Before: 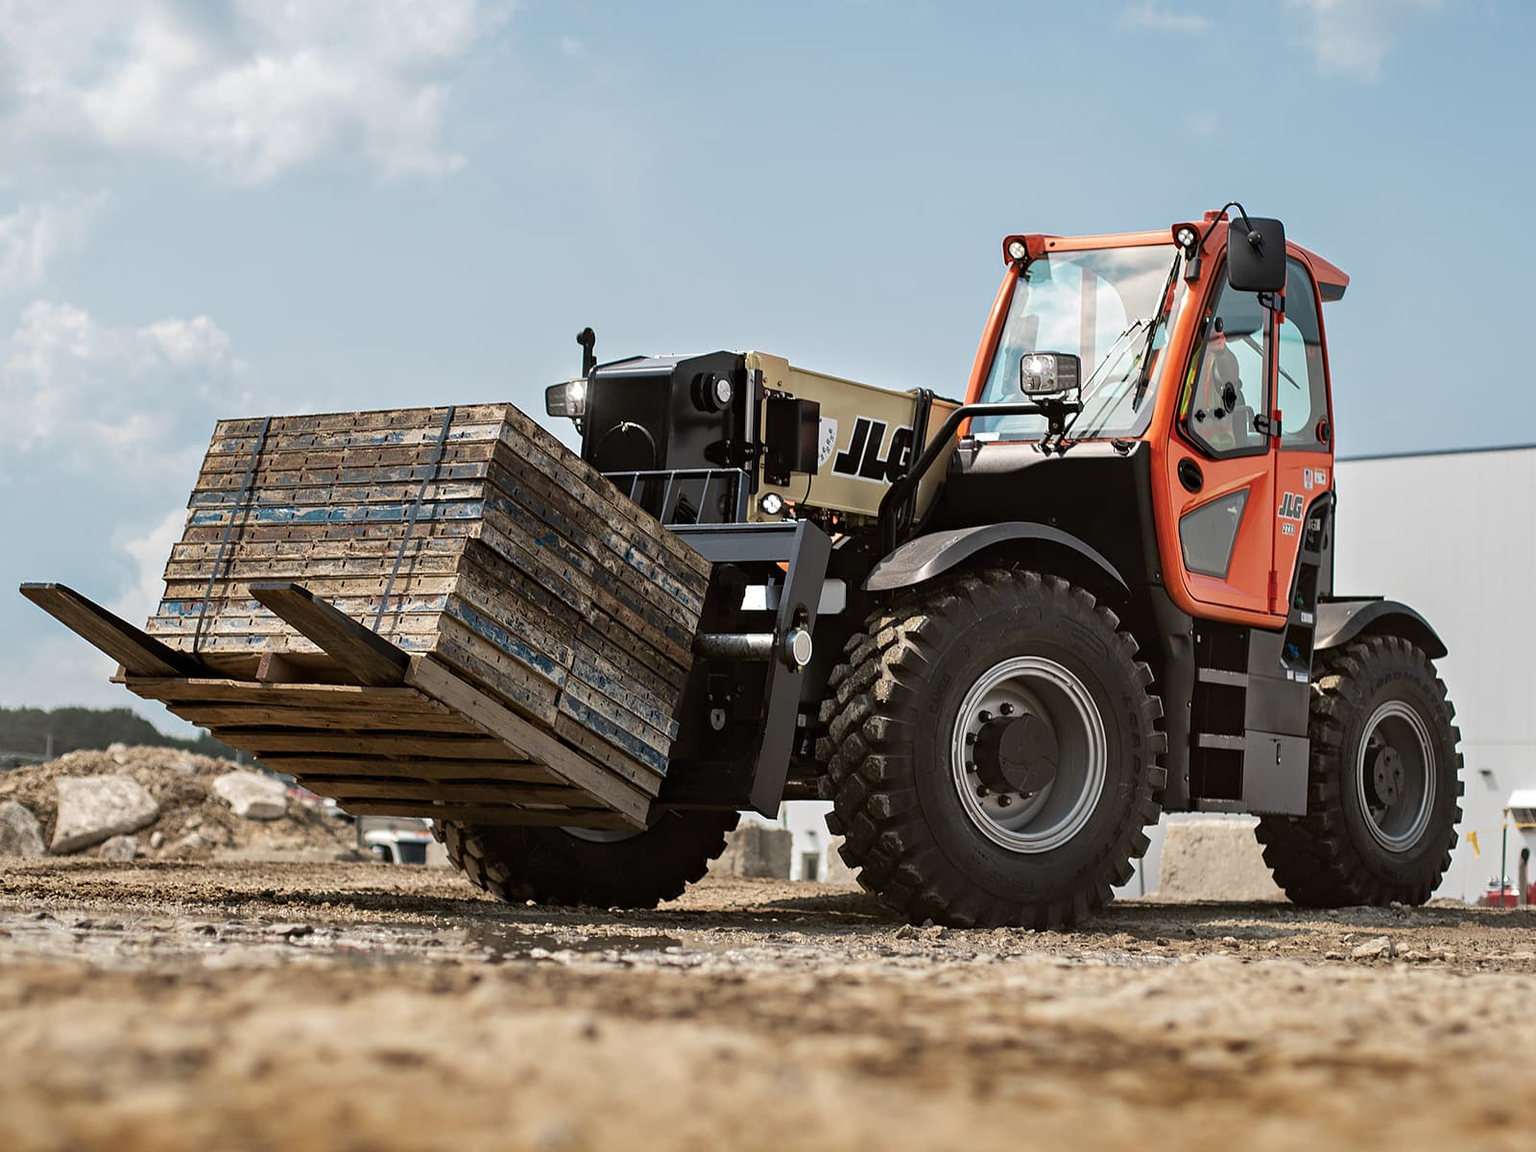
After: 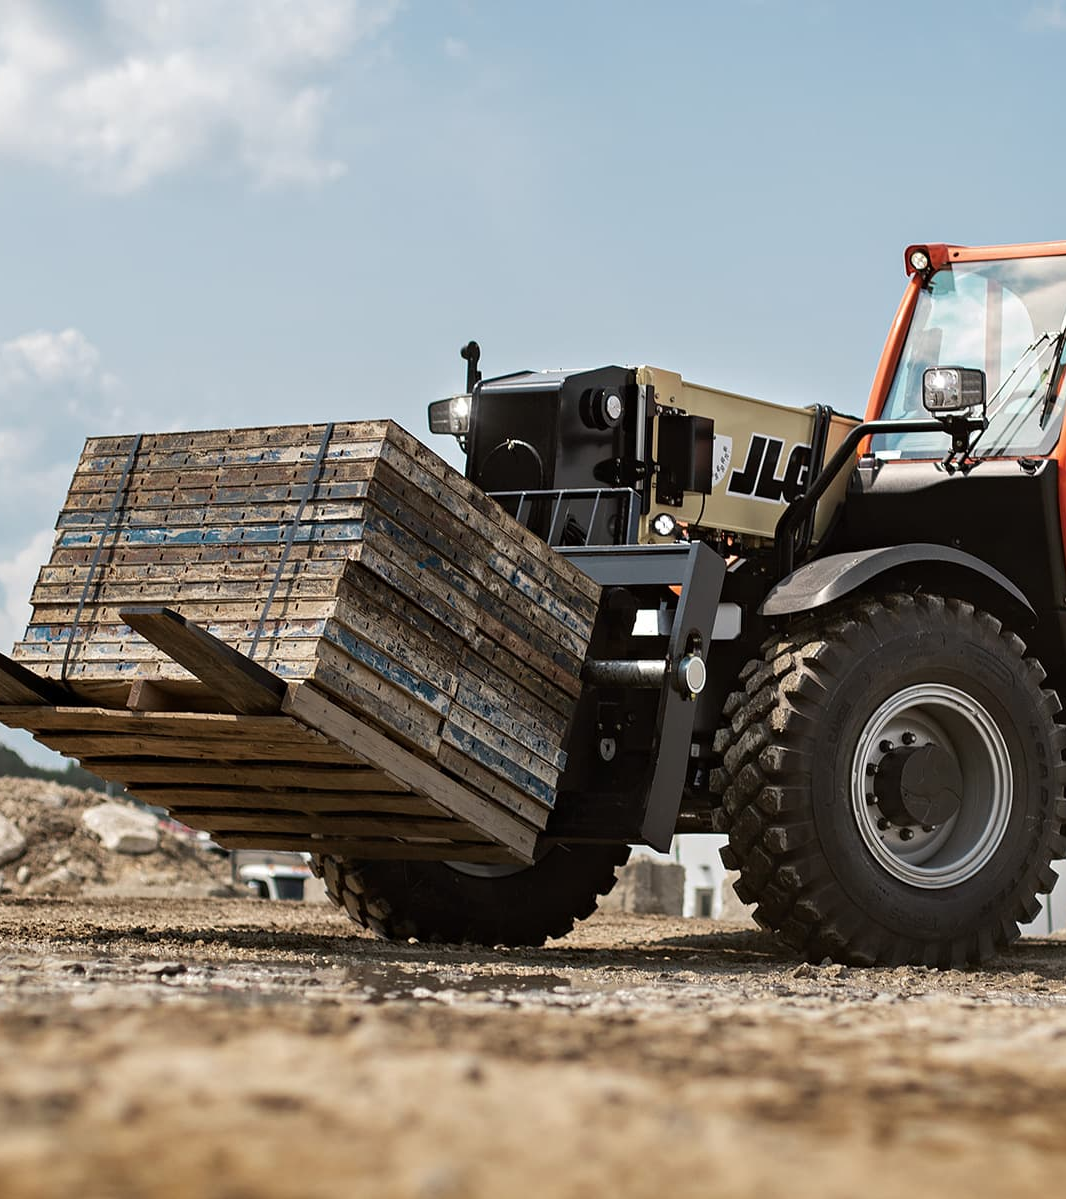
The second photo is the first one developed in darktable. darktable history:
levels: mode automatic, black 0.023%, white 99.97%, levels [0.062, 0.494, 0.925]
crop and rotate: left 8.786%, right 24.548%
